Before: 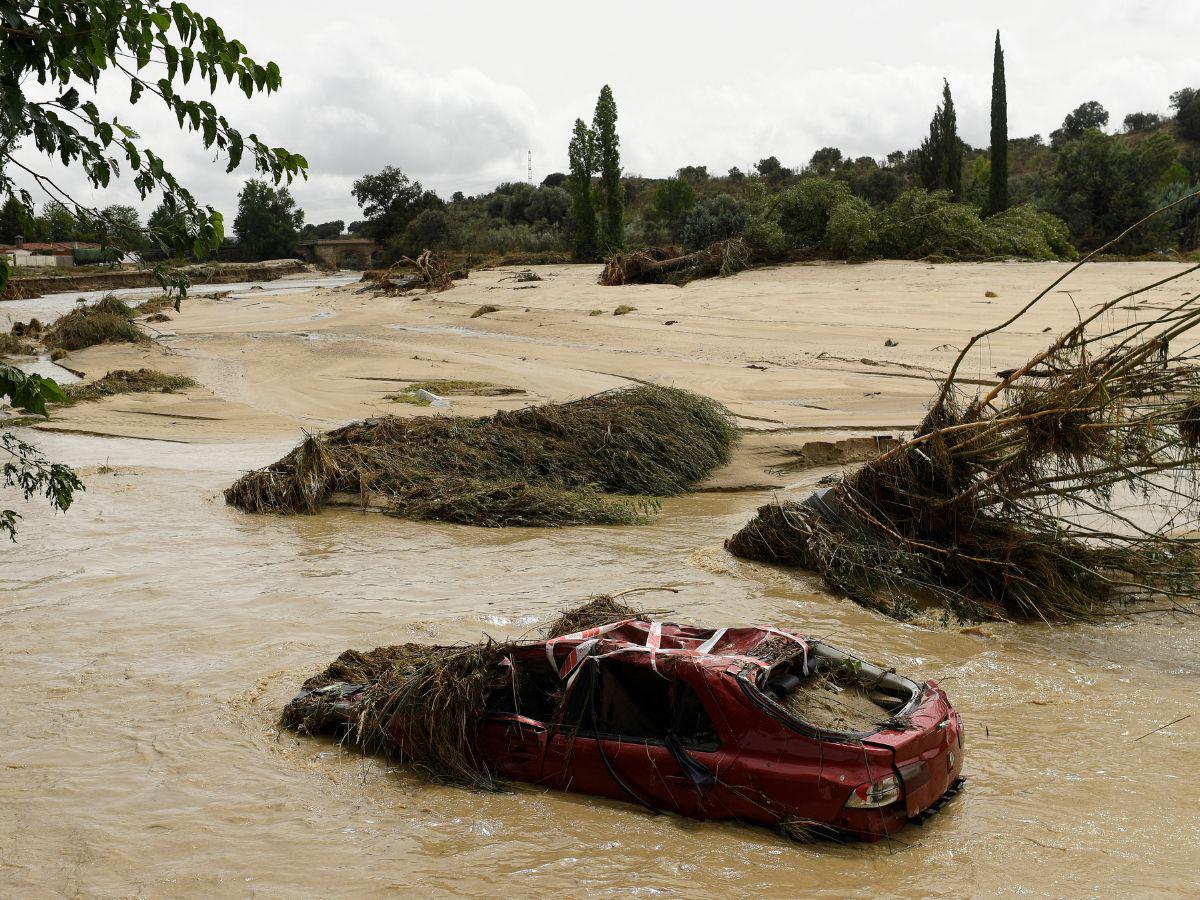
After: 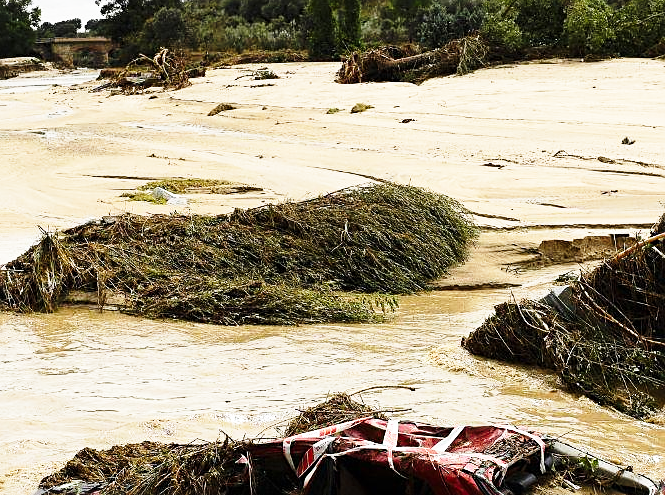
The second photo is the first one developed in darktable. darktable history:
crop and rotate: left 21.956%, top 22.476%, right 22.613%, bottom 22.489%
sharpen: on, module defaults
base curve: curves: ch0 [(0, 0) (0.026, 0.03) (0.109, 0.232) (0.351, 0.748) (0.669, 0.968) (1, 1)], preserve colors none
